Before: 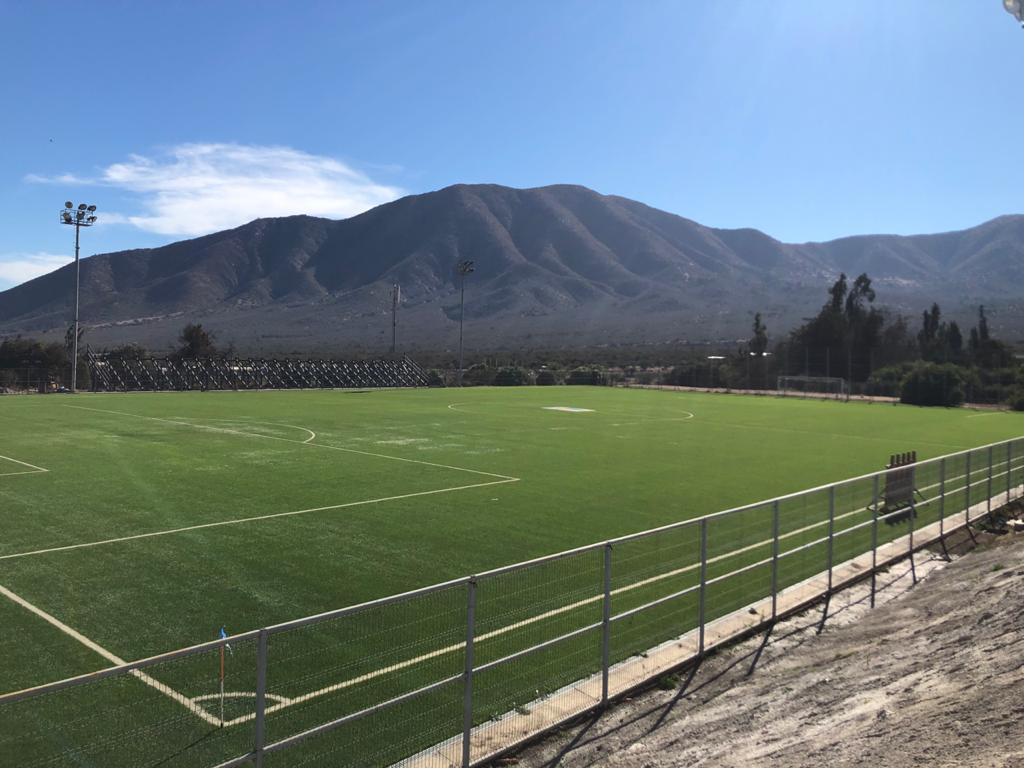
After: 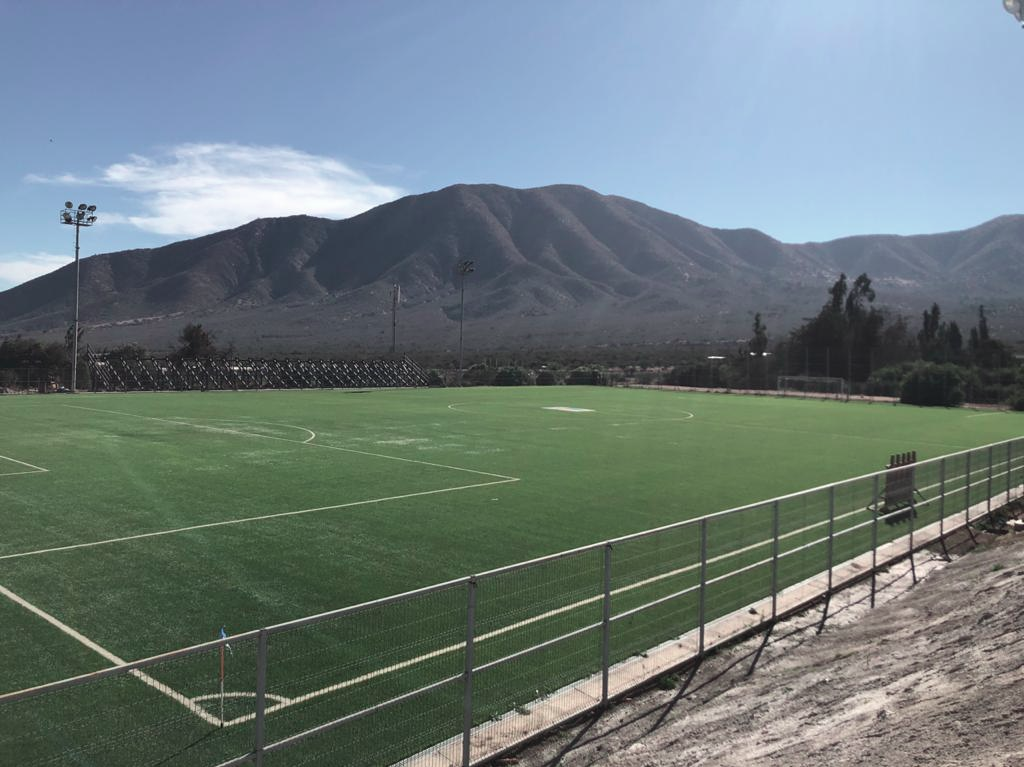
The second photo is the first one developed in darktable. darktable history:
color contrast: blue-yellow contrast 0.62
crop: bottom 0.071%
